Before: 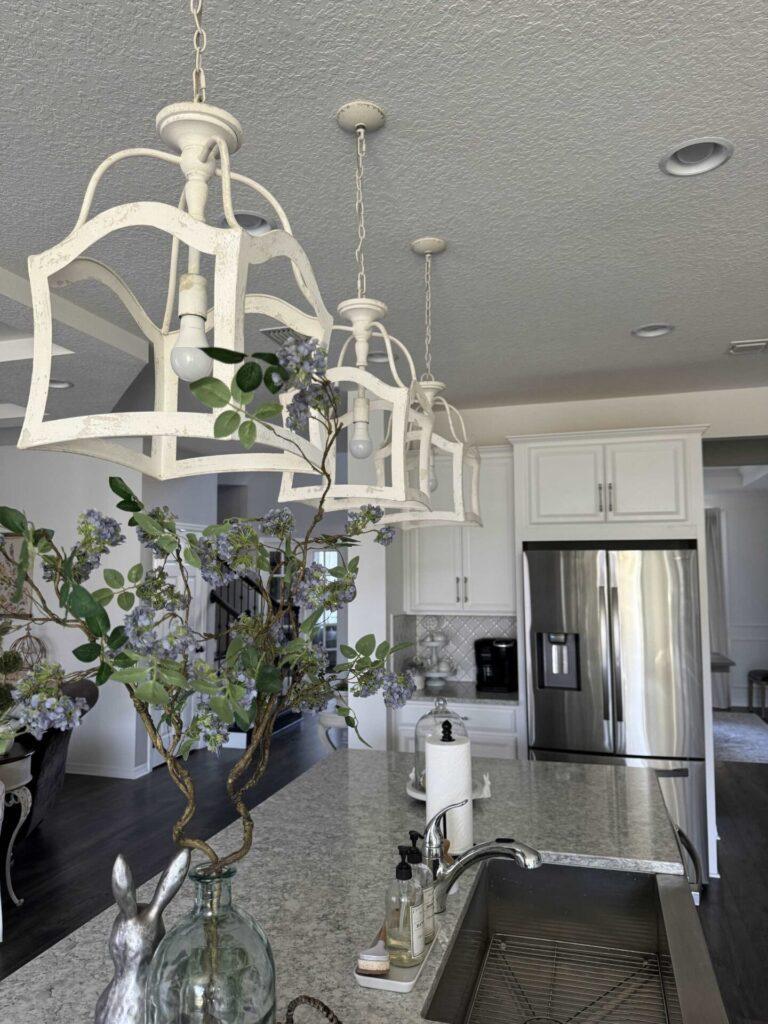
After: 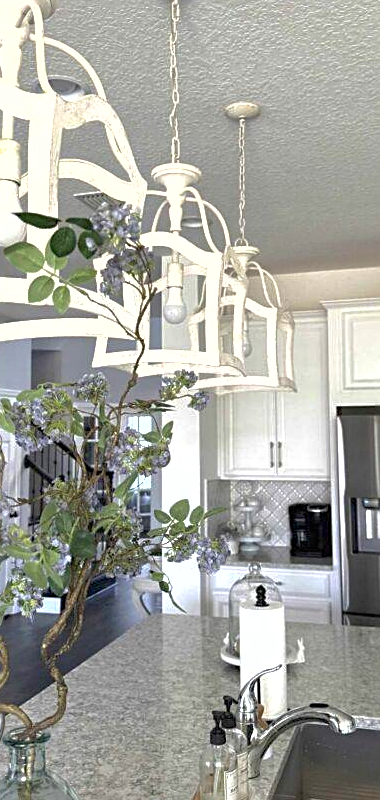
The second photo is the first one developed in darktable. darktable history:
exposure: black level correction 0, exposure 1.001 EV, compensate exposure bias true, compensate highlight preservation false
sharpen: on, module defaults
shadows and highlights: on, module defaults
crop and rotate: angle 0.017°, left 24.257%, top 13.257%, right 26.189%, bottom 8.575%
